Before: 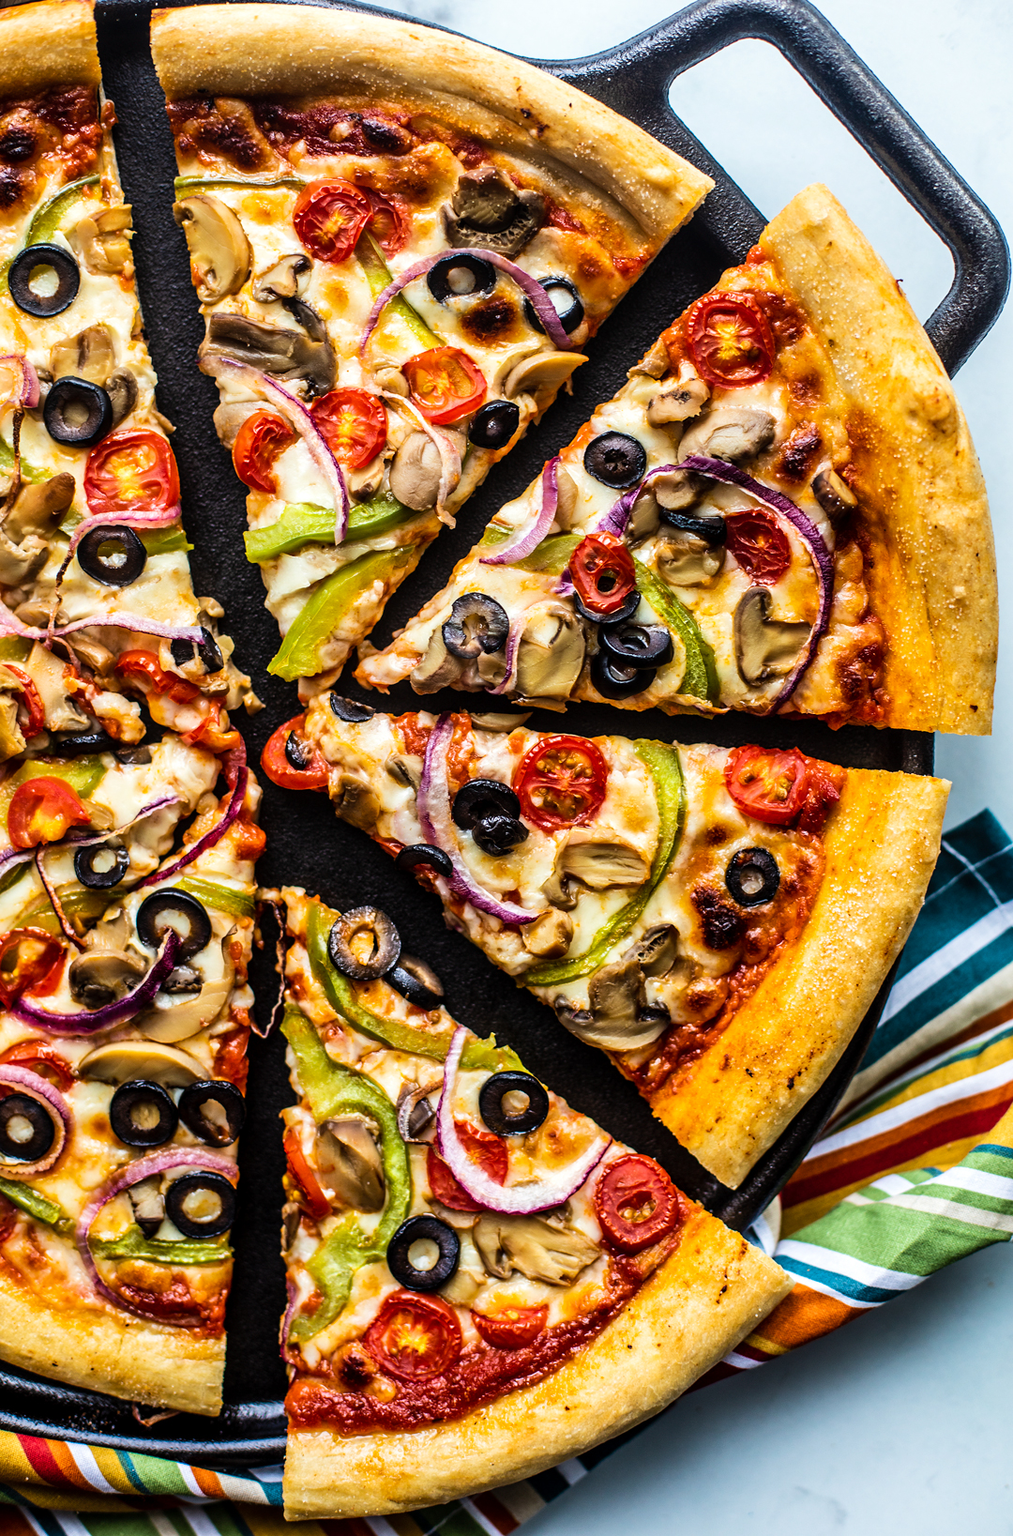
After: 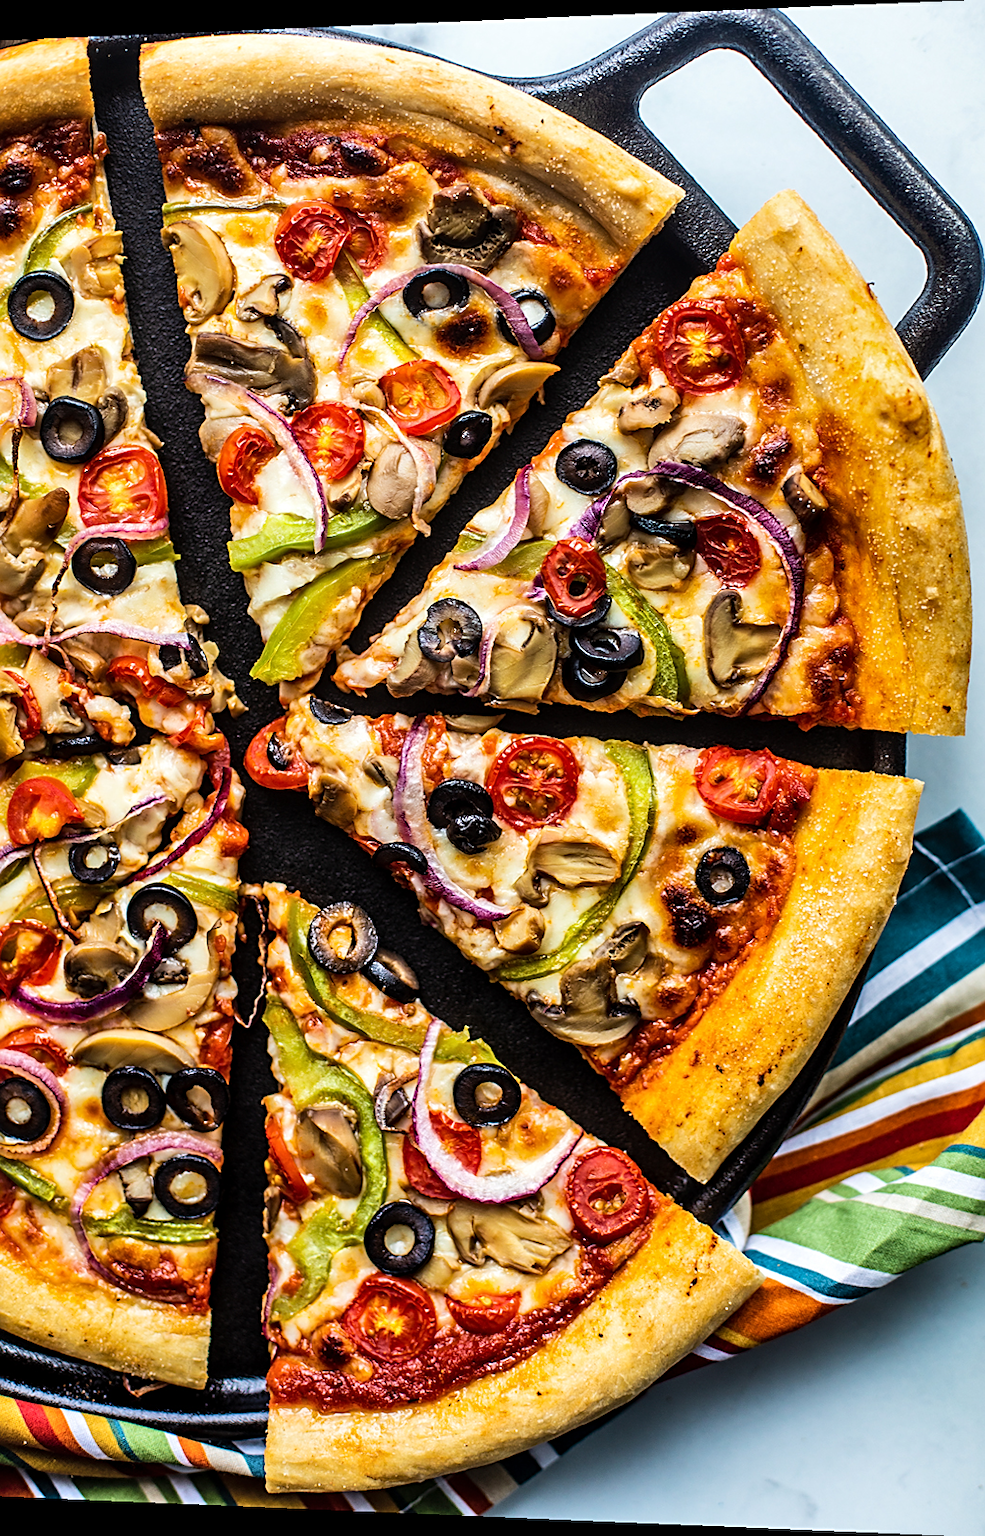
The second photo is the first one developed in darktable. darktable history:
sharpen: on, module defaults
rotate and perspective: lens shift (horizontal) -0.055, automatic cropping off
shadows and highlights: shadows 60, soften with gaussian
